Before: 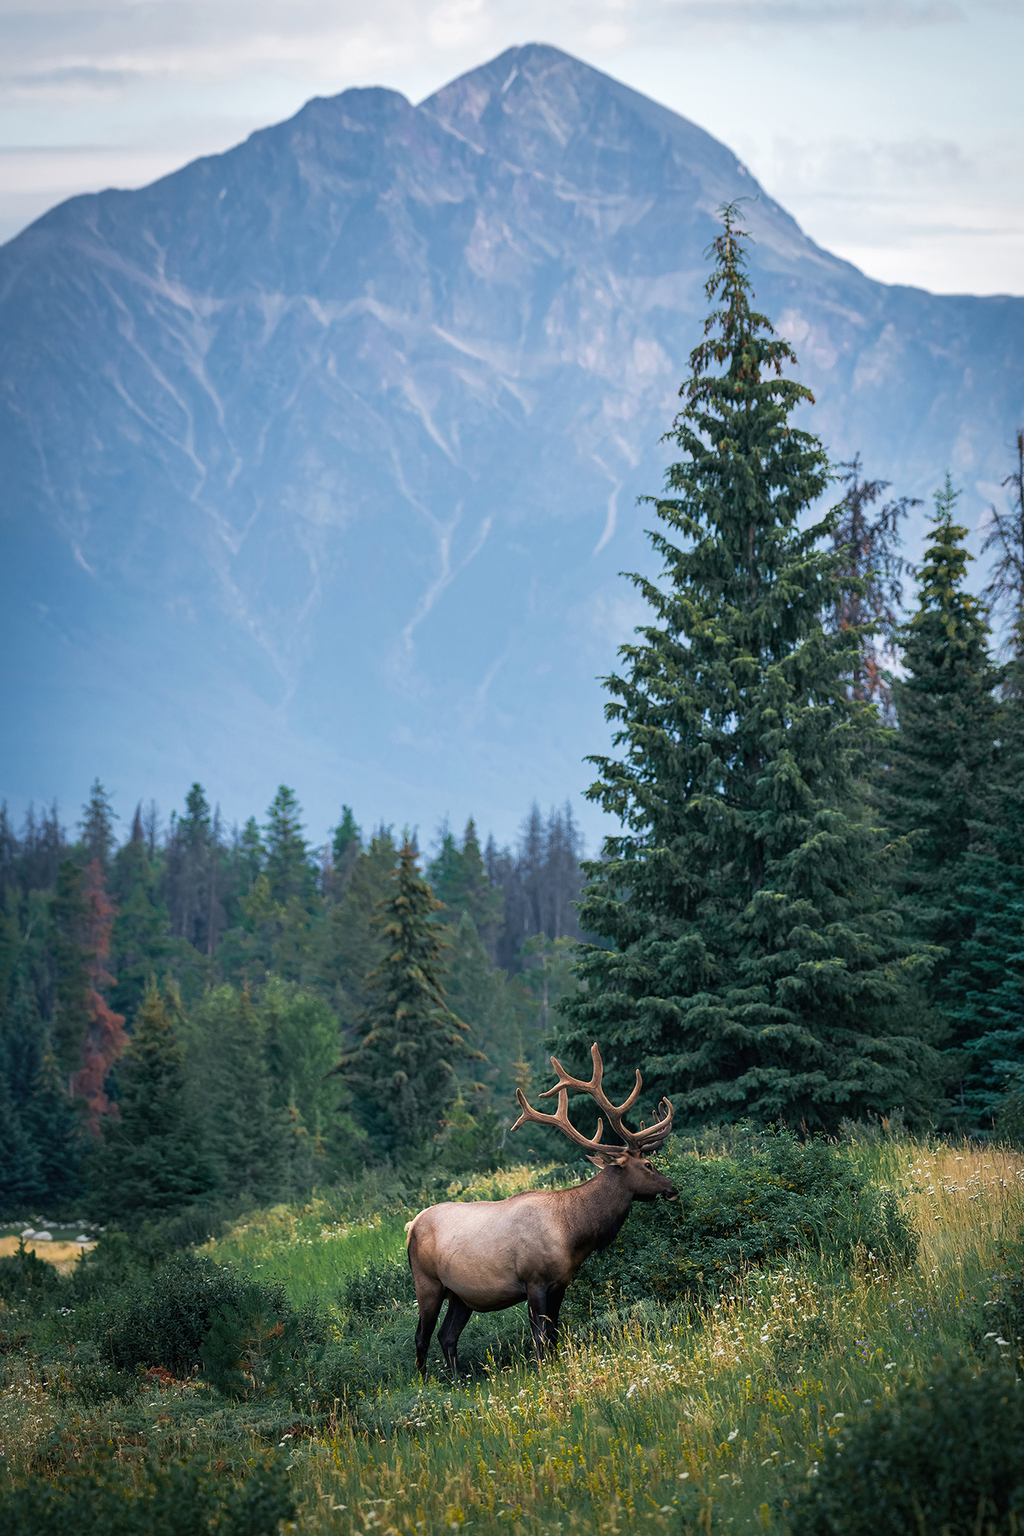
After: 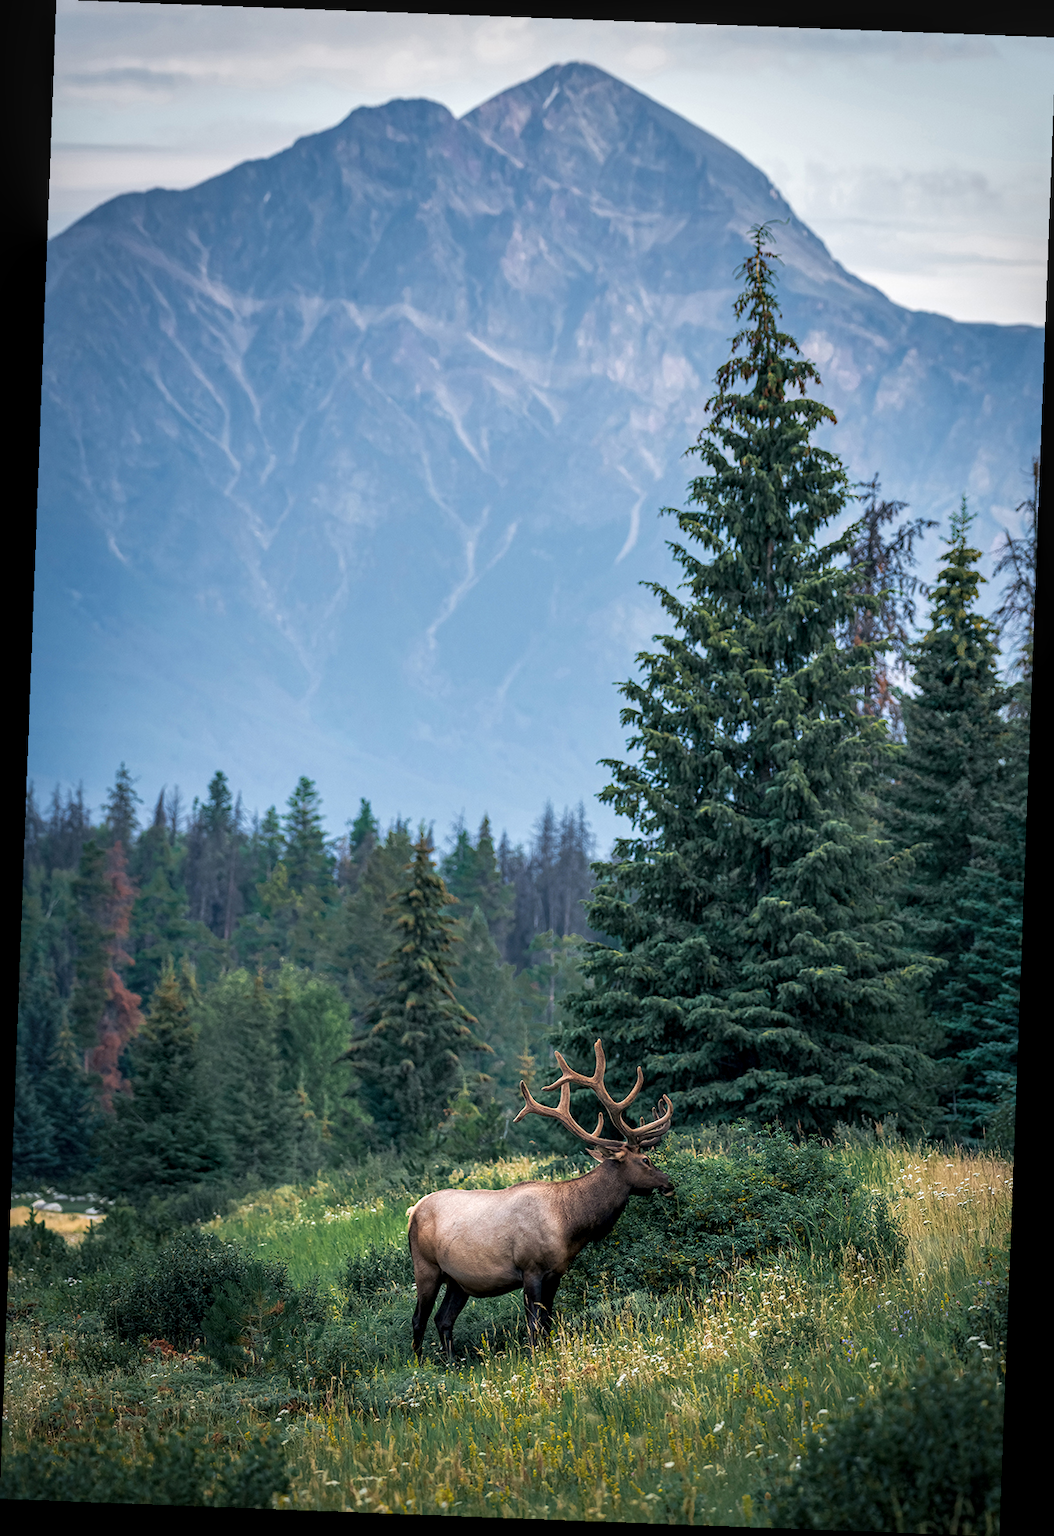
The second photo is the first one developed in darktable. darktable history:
local contrast: detail 130%
rotate and perspective: rotation 2.17°, automatic cropping off
